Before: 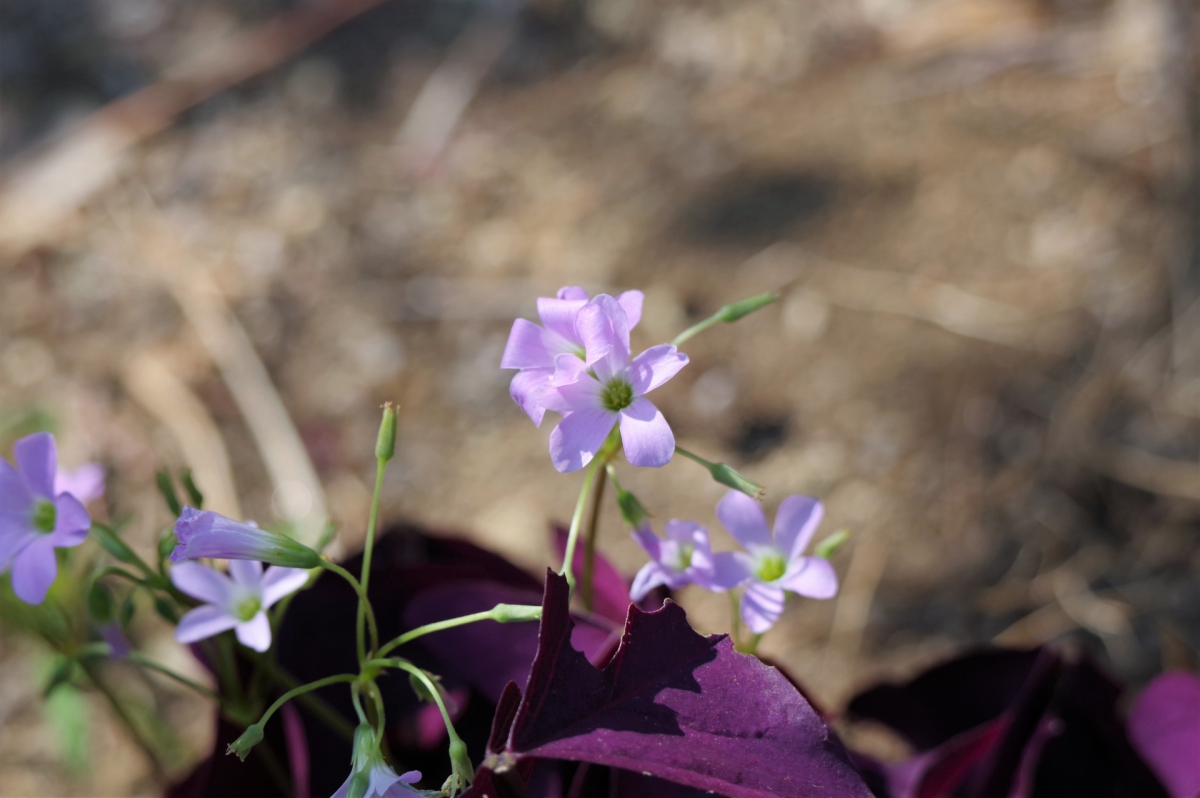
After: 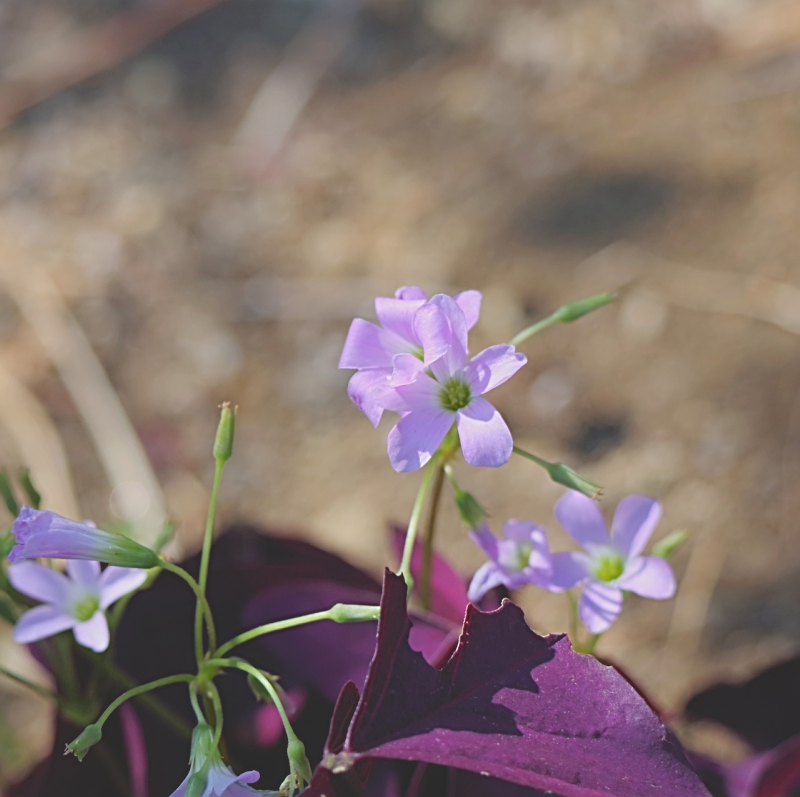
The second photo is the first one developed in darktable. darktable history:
tone curve: curves: ch0 [(0, 0.172) (1, 0.91)], color space Lab, independent channels, preserve colors none
crop and rotate: left 13.537%, right 19.796%
sharpen: radius 2.676, amount 0.669
